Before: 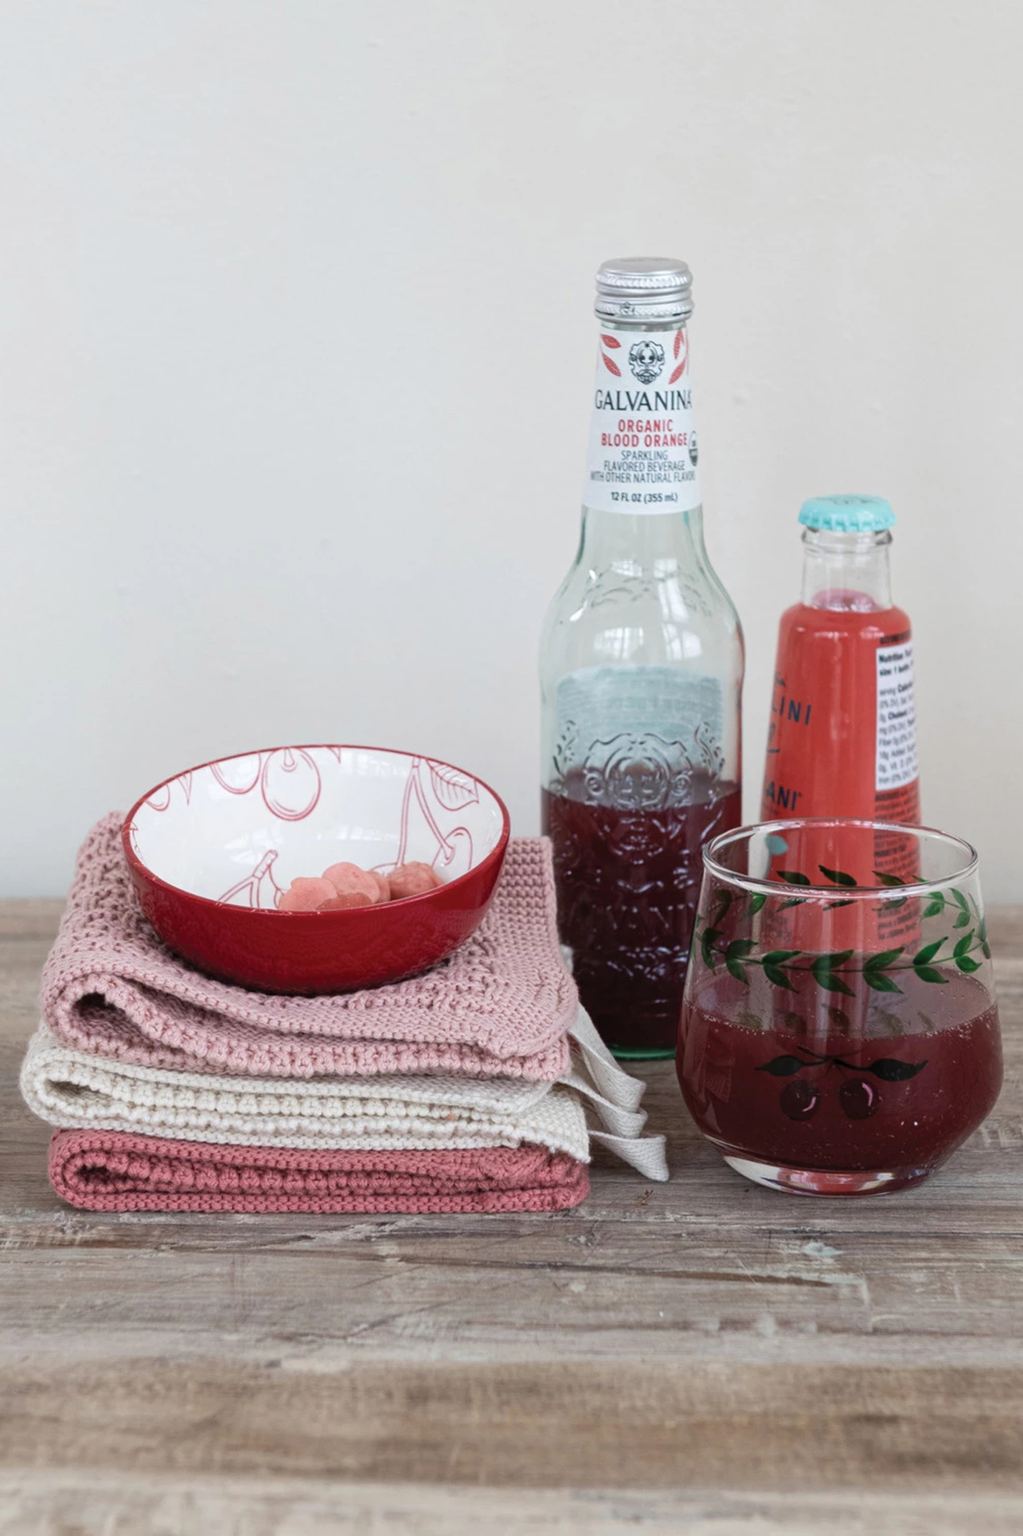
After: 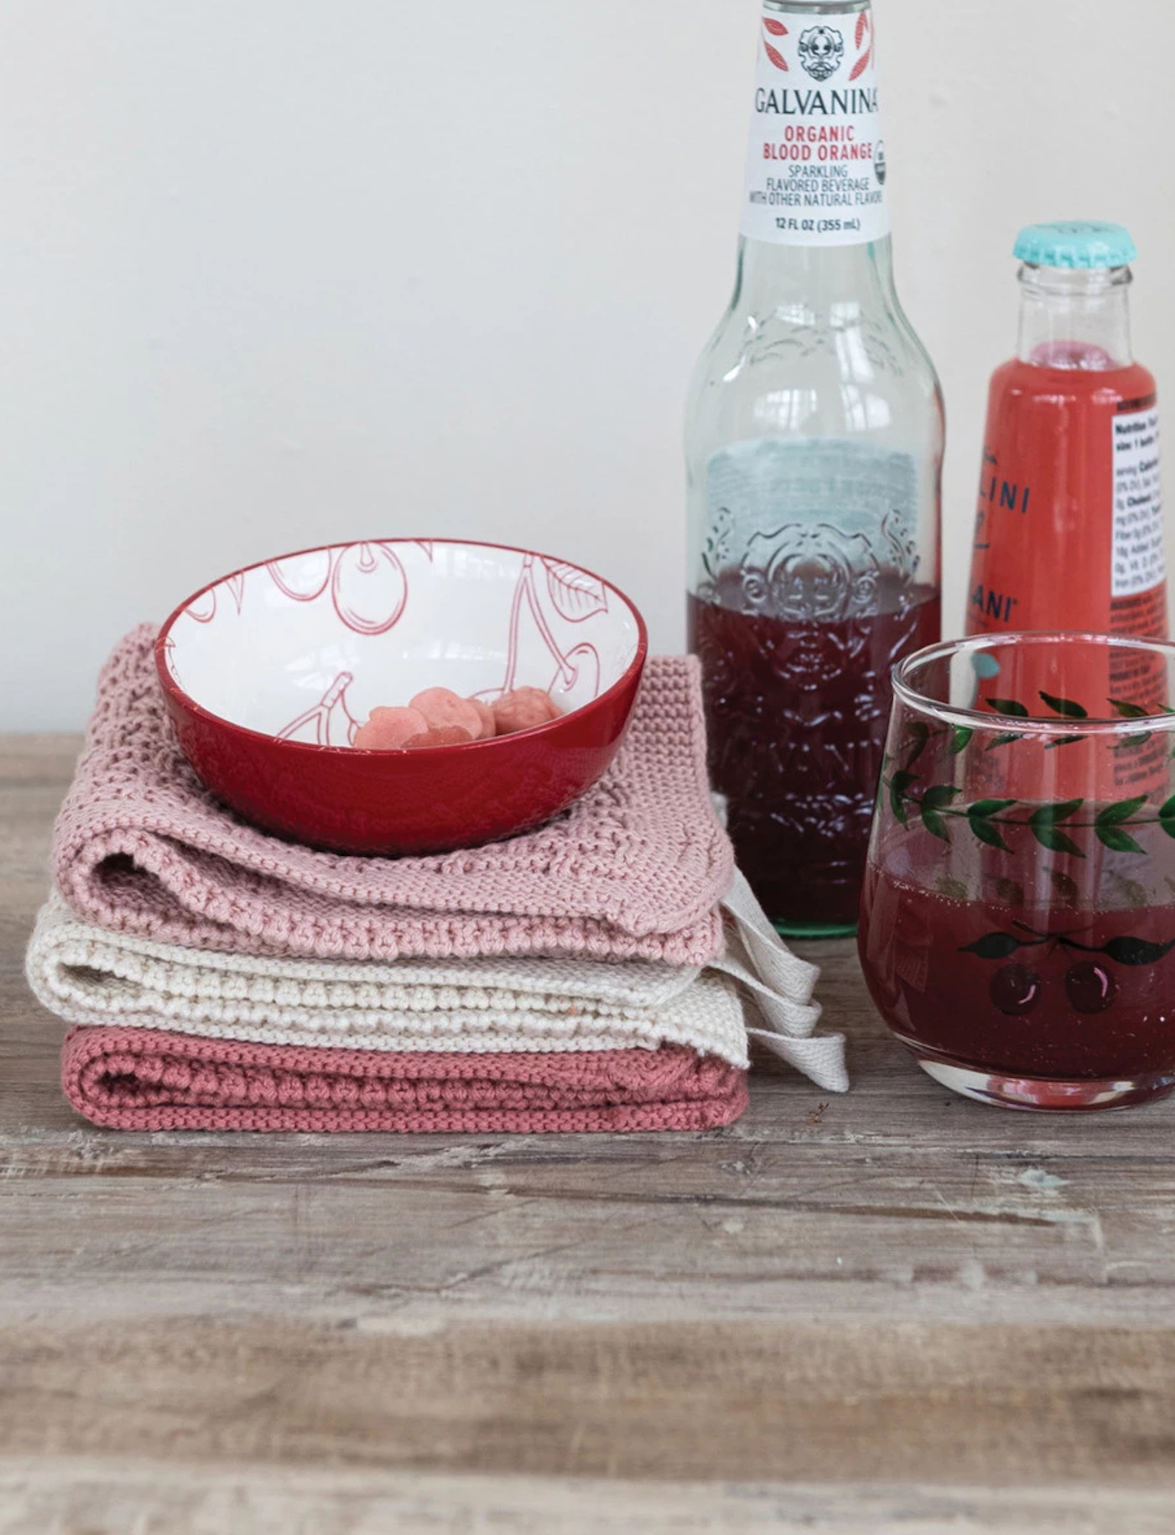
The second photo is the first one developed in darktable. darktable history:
crop: top 20.881%, right 9.452%, bottom 0.284%
tone equalizer: on, module defaults
